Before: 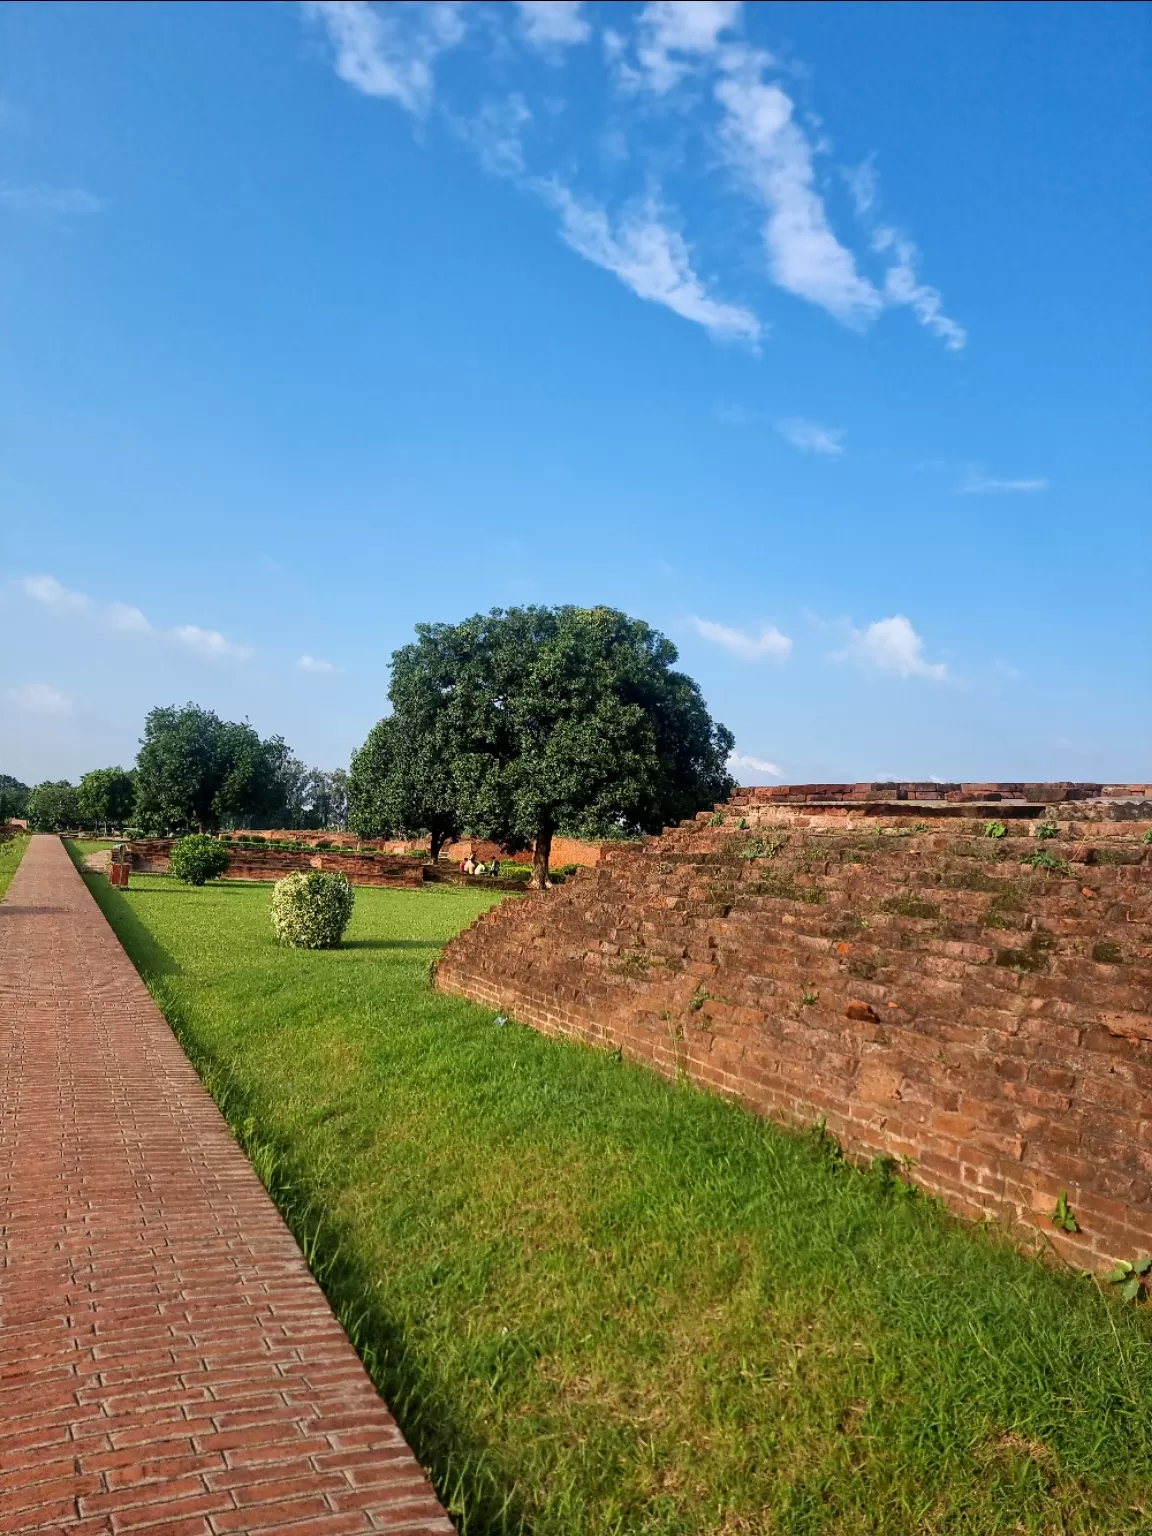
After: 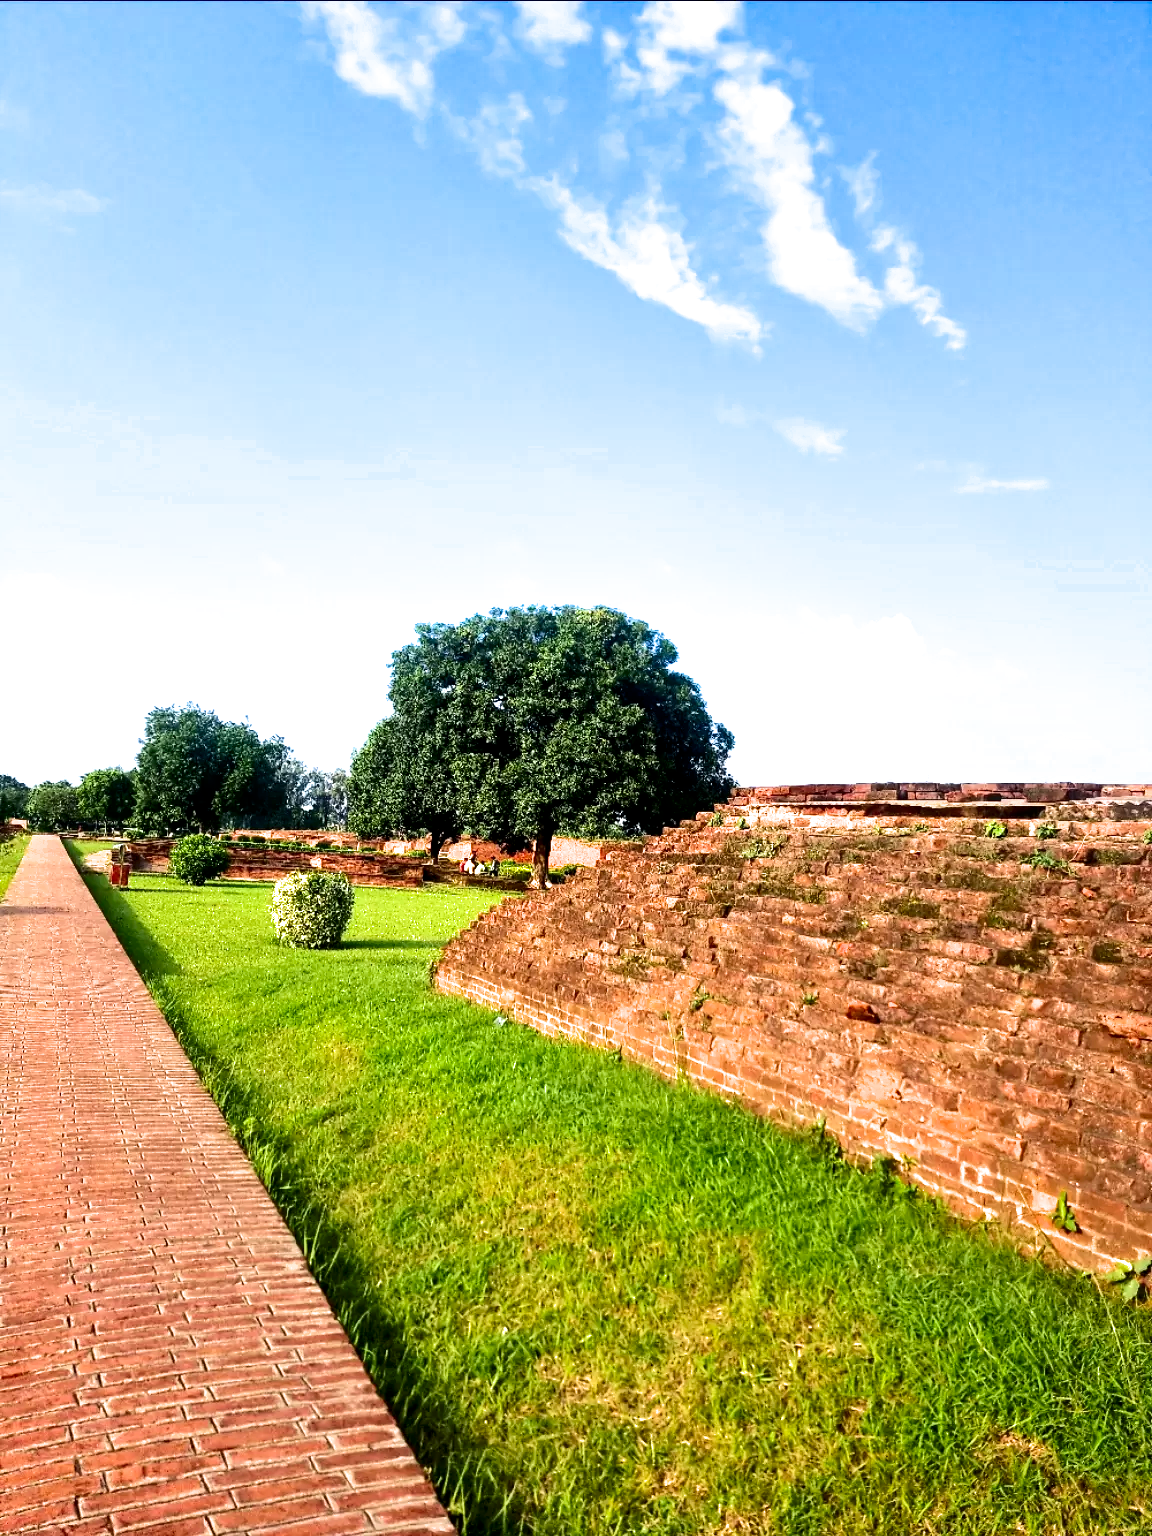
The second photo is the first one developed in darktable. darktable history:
exposure: black level correction 0.001, exposure 1.12 EV, compensate highlight preservation false
contrast brightness saturation: contrast 0.187, brightness -0.102, saturation 0.207
filmic rgb: middle gray luminance 18.29%, black relative exposure -11.5 EV, white relative exposure 2.58 EV, threshold 3.01 EV, target black luminance 0%, hardness 8.46, latitude 98.62%, contrast 1.085, shadows ↔ highlights balance 0.627%, enable highlight reconstruction true
